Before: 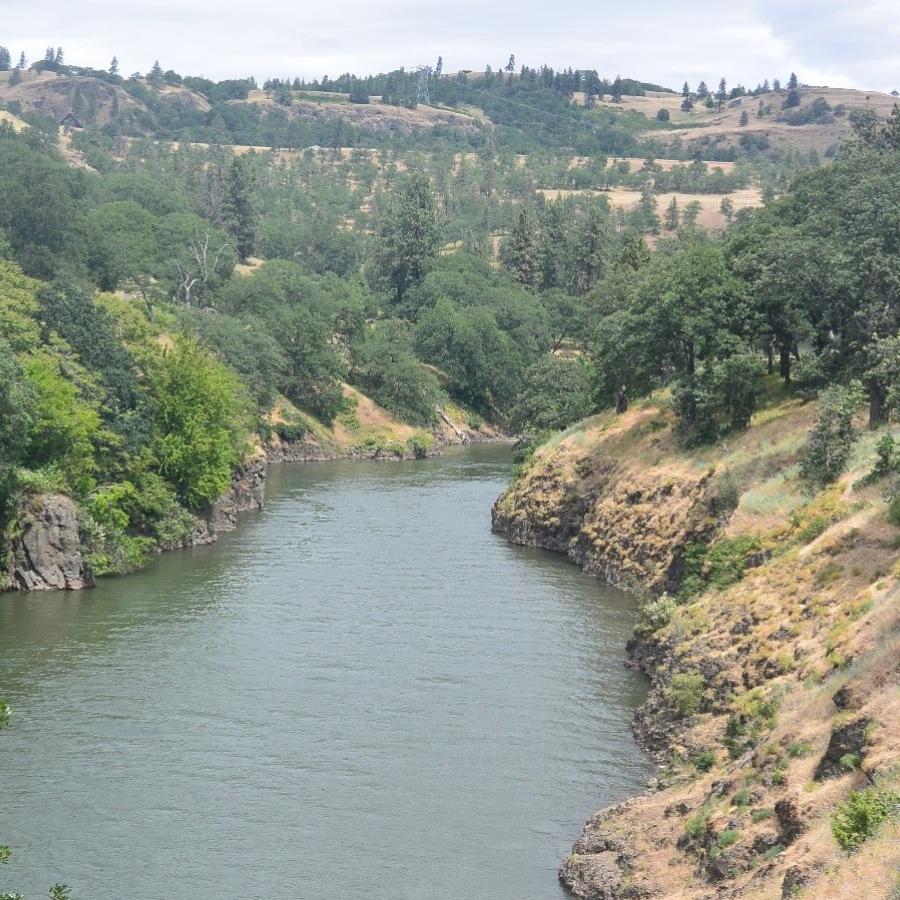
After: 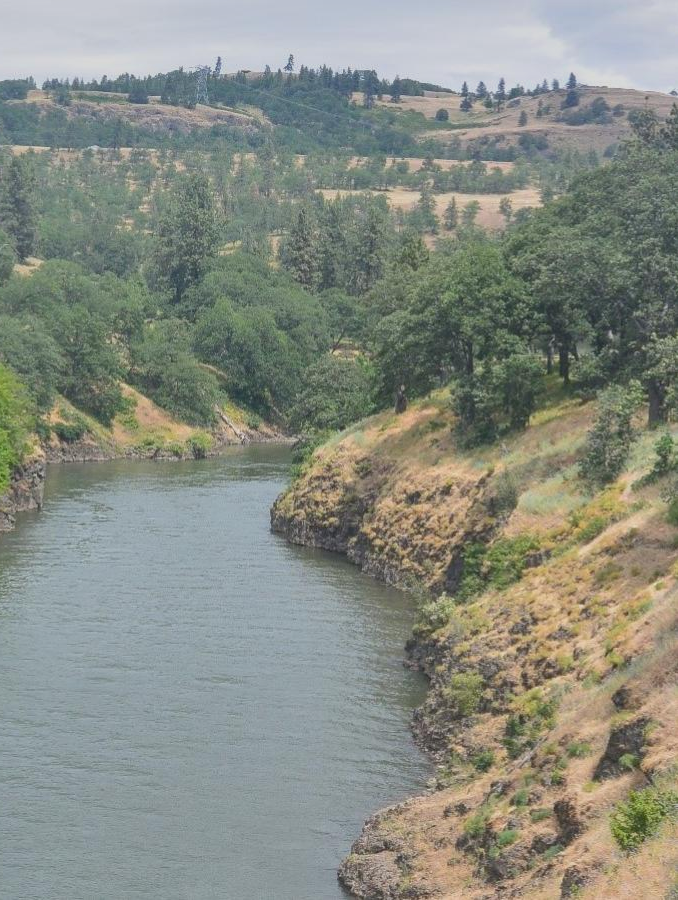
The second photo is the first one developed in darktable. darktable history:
crop and rotate: left 24.6%
shadows and highlights: shadows 49, highlights -41, soften with gaussian
local contrast: on, module defaults
contrast brightness saturation: contrast -0.28
